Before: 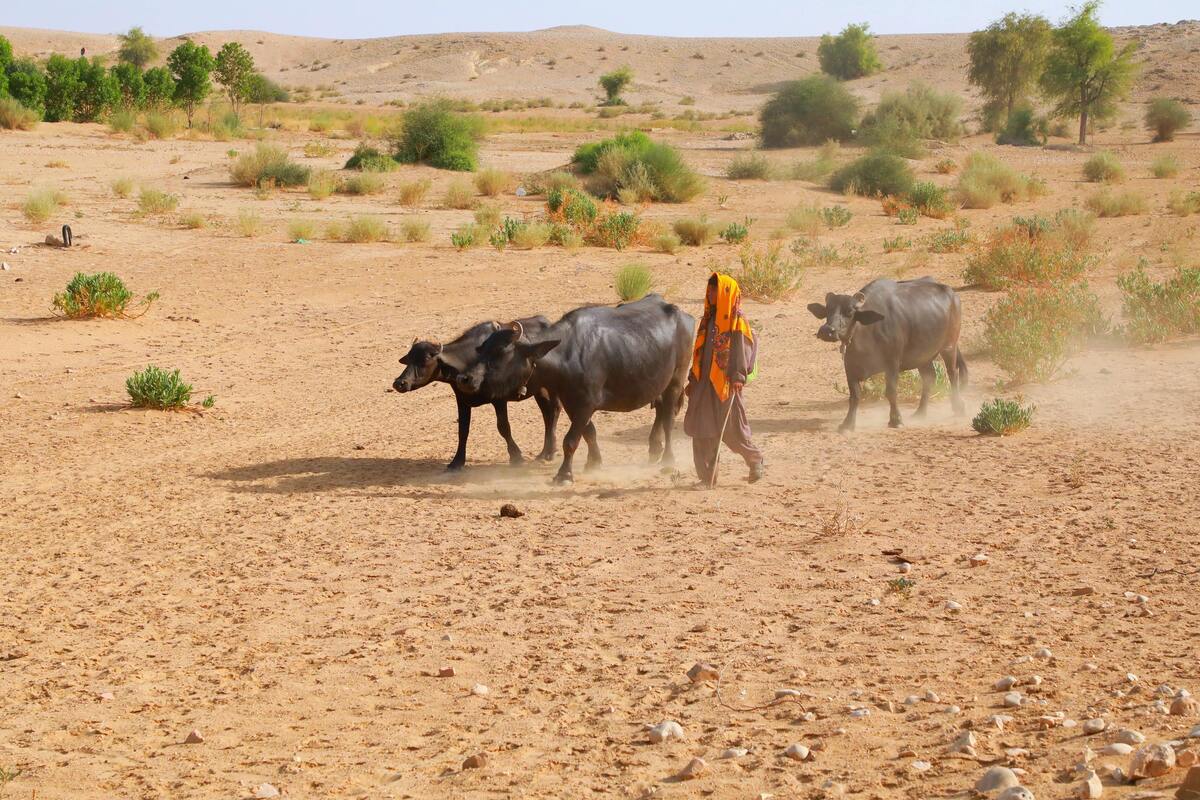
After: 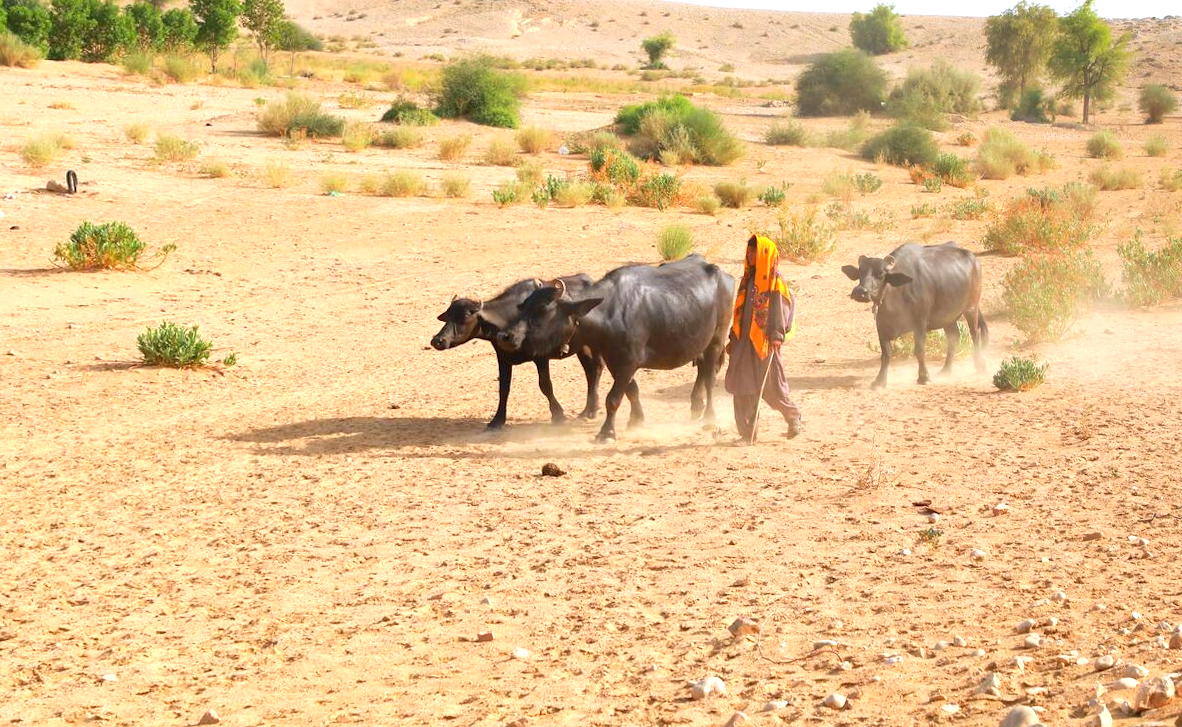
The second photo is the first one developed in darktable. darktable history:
rotate and perspective: rotation -0.013°, lens shift (vertical) -0.027, lens shift (horizontal) 0.178, crop left 0.016, crop right 0.989, crop top 0.082, crop bottom 0.918
exposure: black level correction 0, exposure 0.7 EV, compensate exposure bias true, compensate highlight preservation false
